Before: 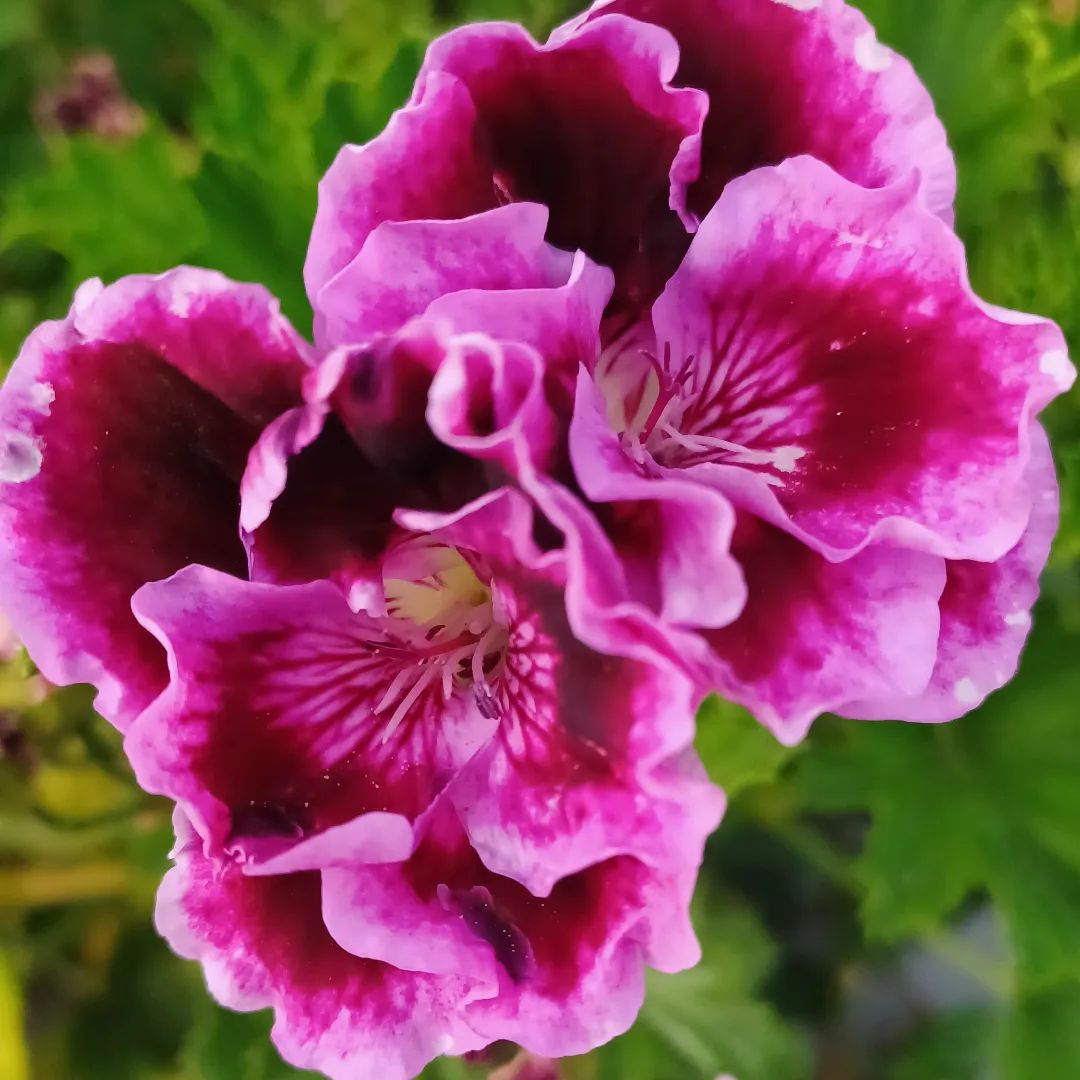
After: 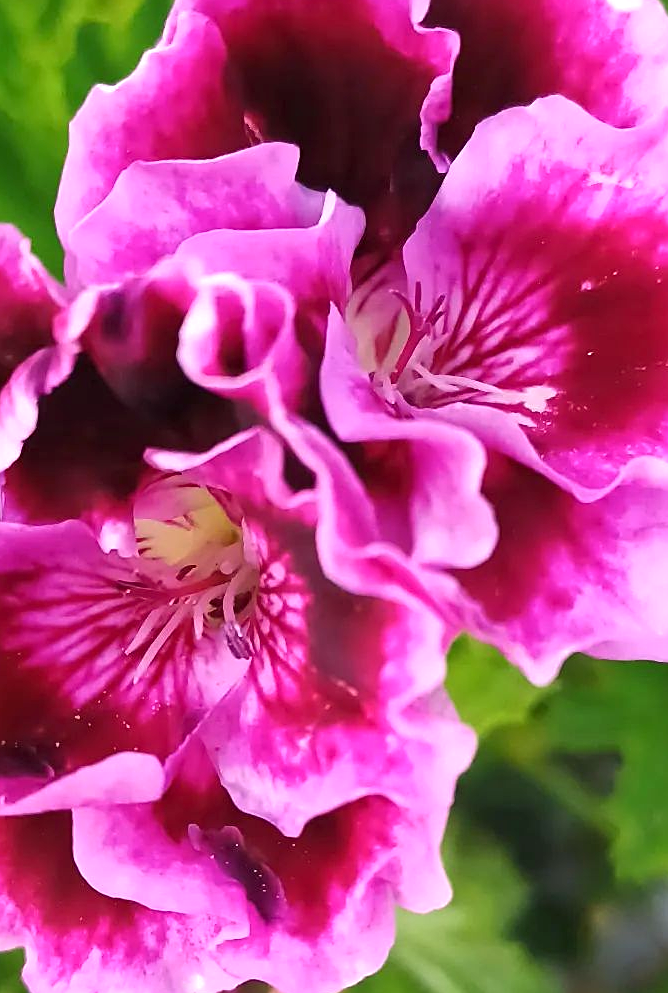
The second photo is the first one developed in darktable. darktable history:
crop and rotate: left 23.103%, top 5.644%, right 14.956%, bottom 2.358%
exposure: exposure 0.604 EV, compensate highlight preservation false
sharpen: on, module defaults
